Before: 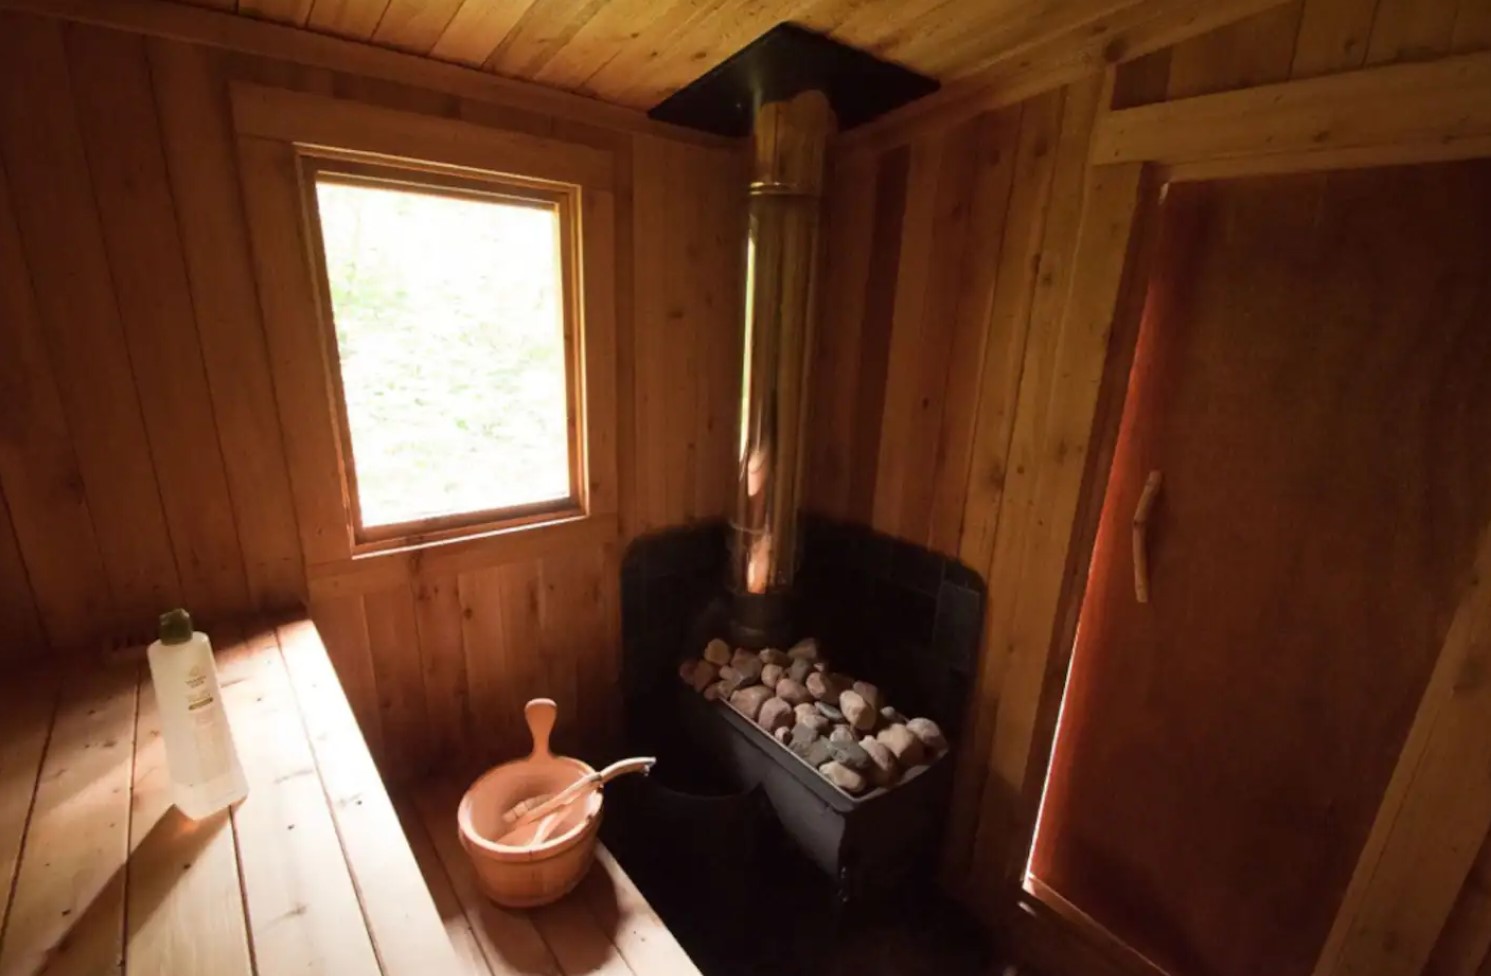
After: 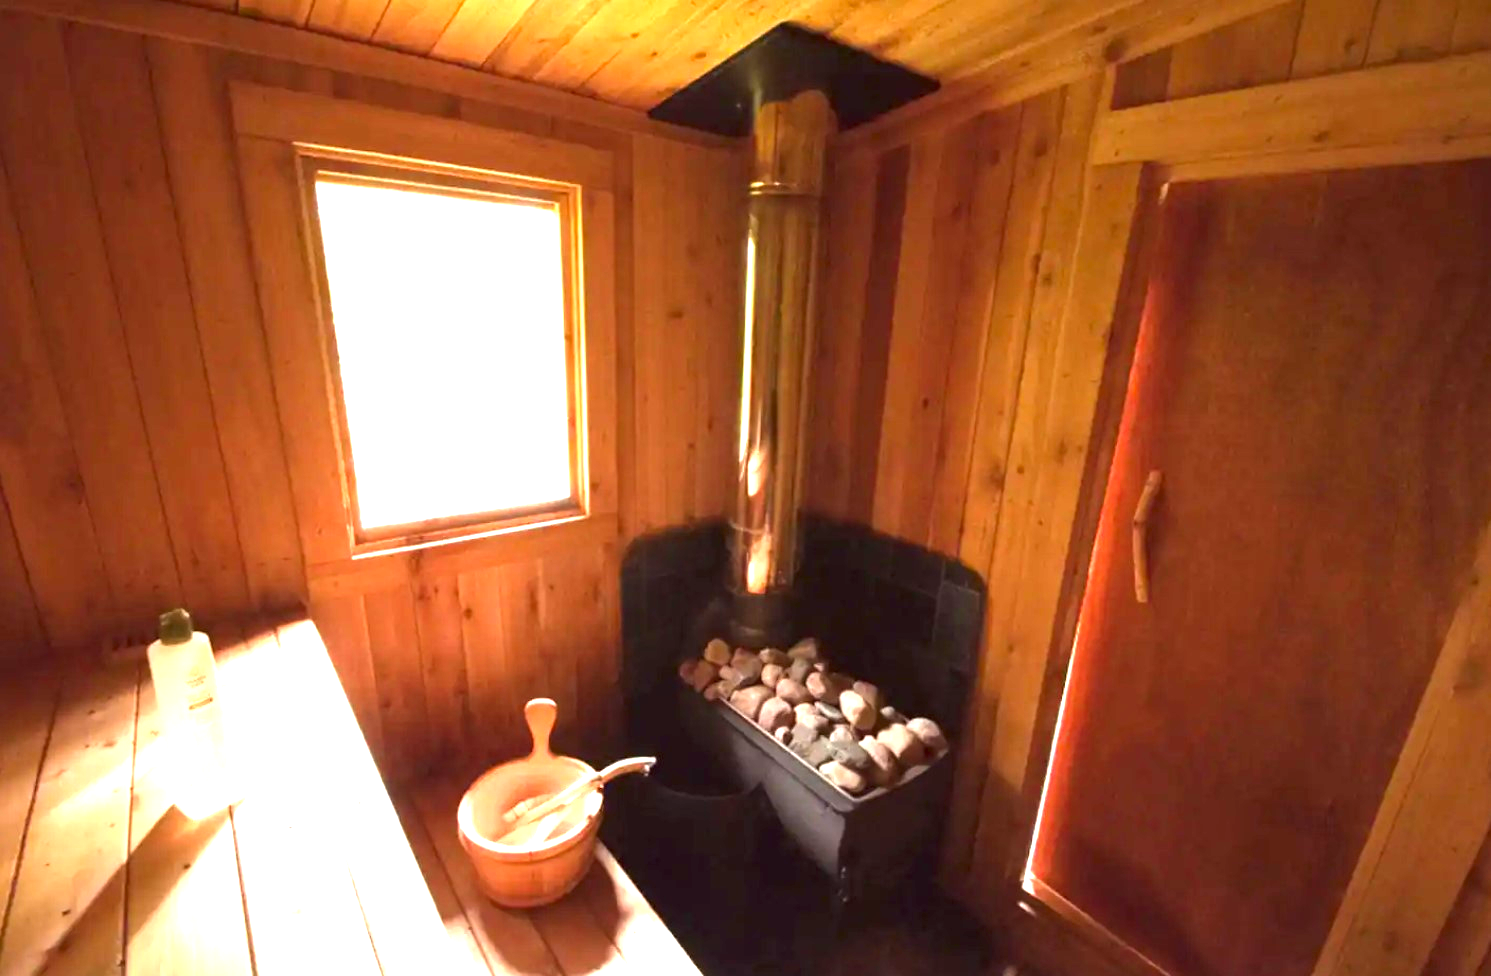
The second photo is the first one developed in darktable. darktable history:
contrast brightness saturation: saturation 0.131
exposure: black level correction 0, exposure 1.749 EV, compensate highlight preservation false
